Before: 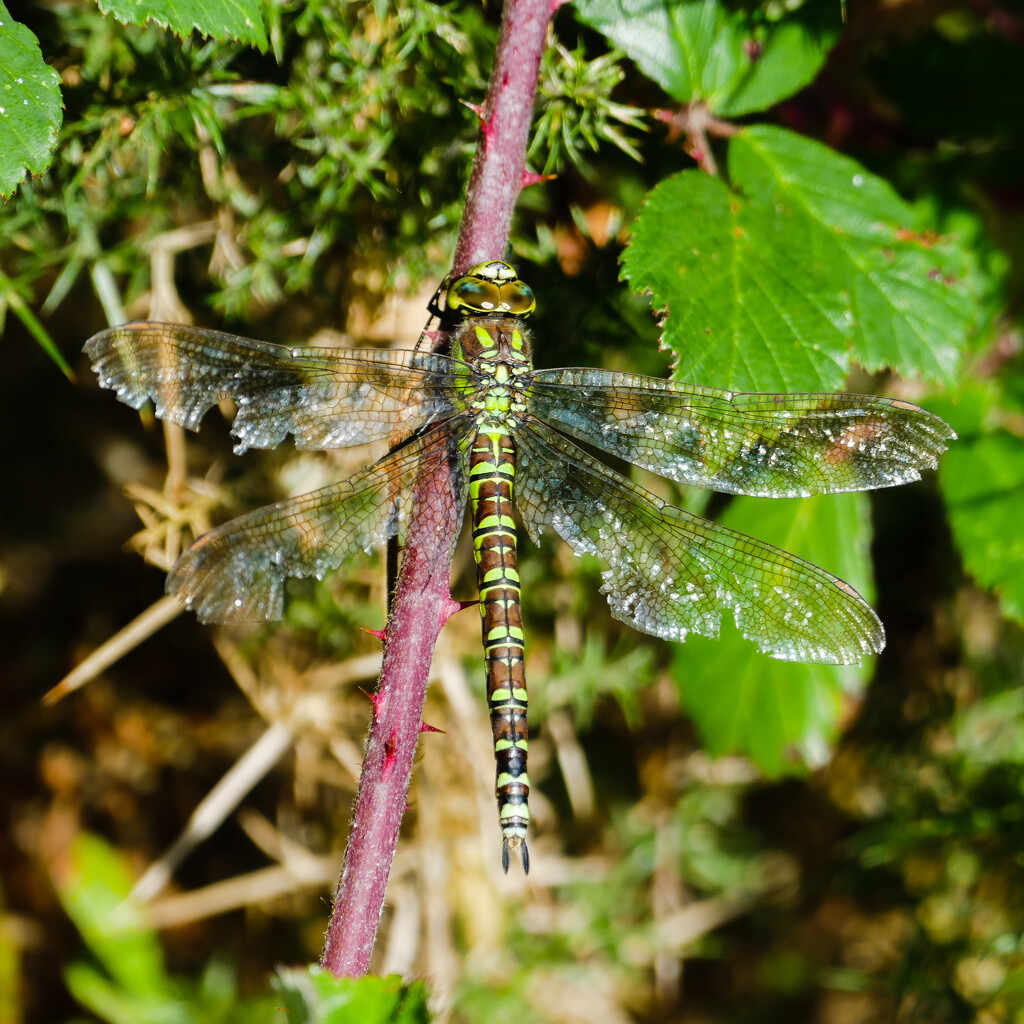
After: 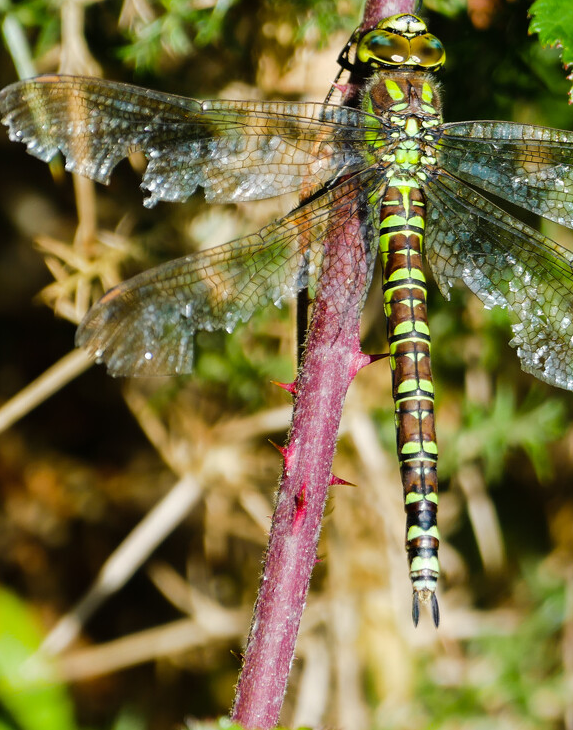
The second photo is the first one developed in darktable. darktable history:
crop: left 8.848%, top 24.213%, right 35.137%, bottom 4.471%
